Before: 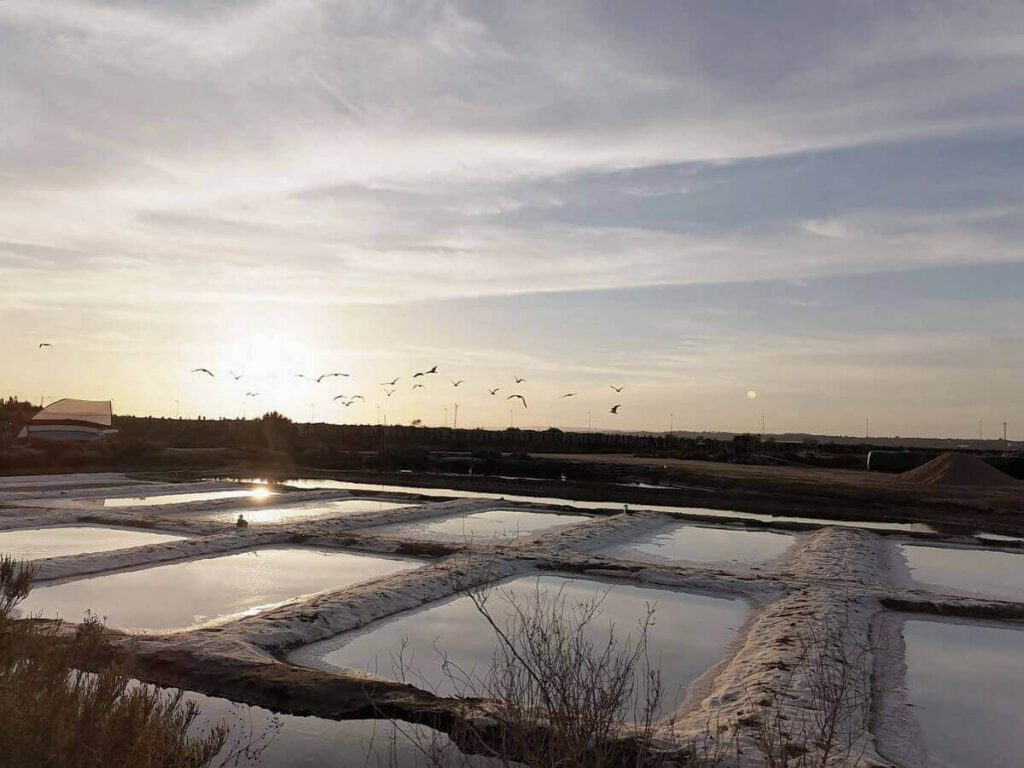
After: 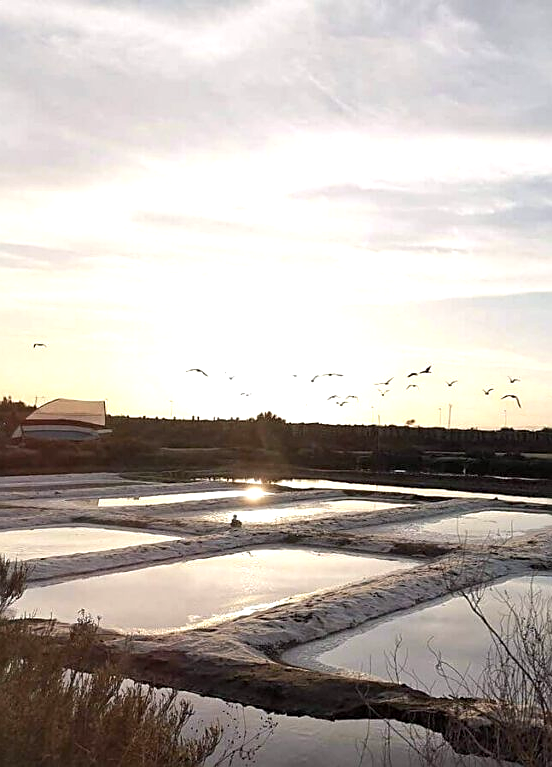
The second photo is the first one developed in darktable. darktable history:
crop: left 0.682%, right 45.342%, bottom 0.08%
exposure: exposure 0.607 EV, compensate highlight preservation false
sharpen: on, module defaults
